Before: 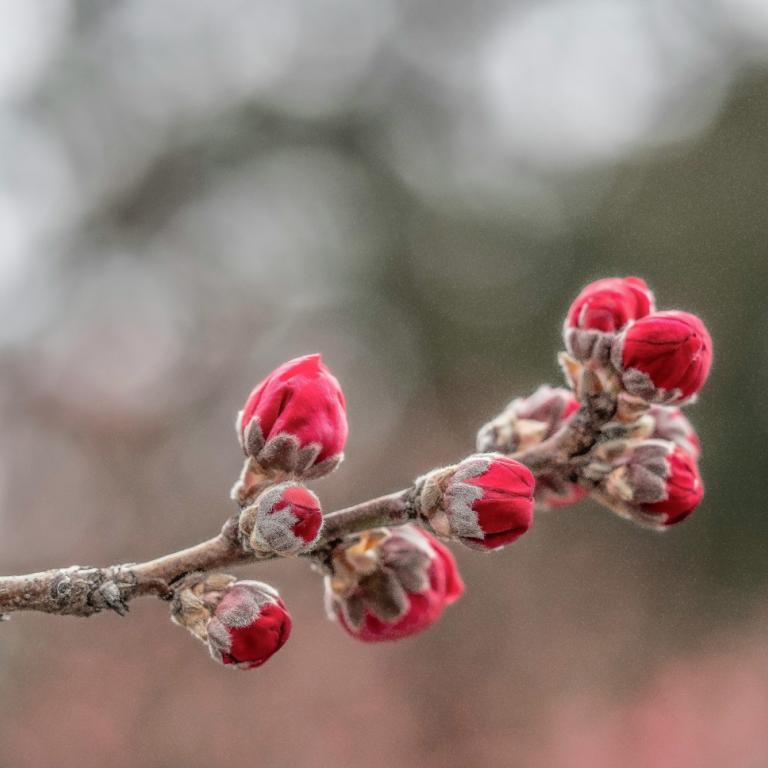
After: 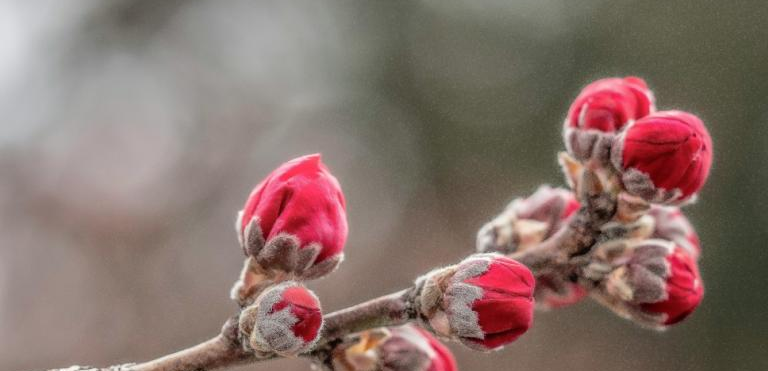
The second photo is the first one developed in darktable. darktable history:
crop and rotate: top 26.056%, bottom 25.543%
